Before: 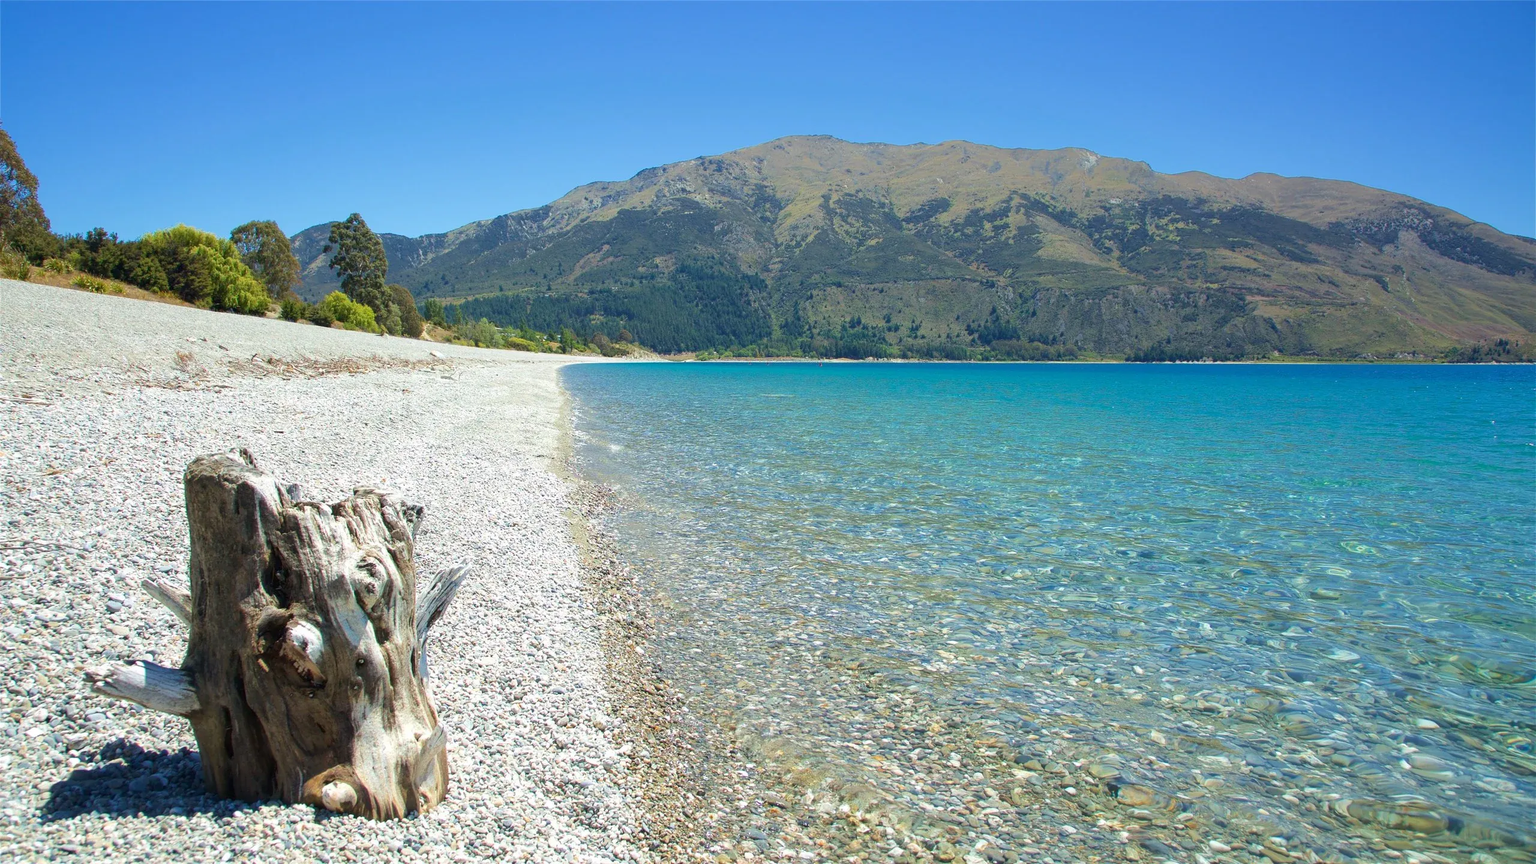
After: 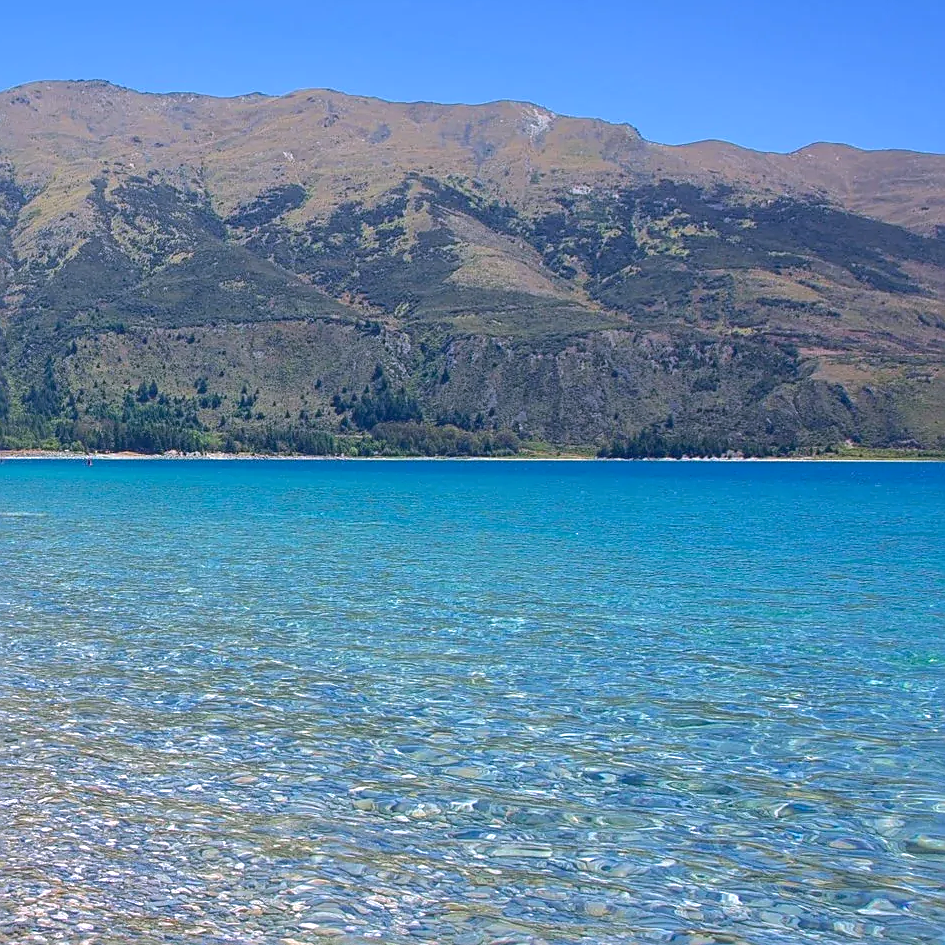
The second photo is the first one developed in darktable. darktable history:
white balance: red 1.066, blue 1.119
sharpen: on, module defaults
shadows and highlights: on, module defaults
local contrast: on, module defaults
crop and rotate: left 49.936%, top 10.094%, right 13.136%, bottom 24.256%
